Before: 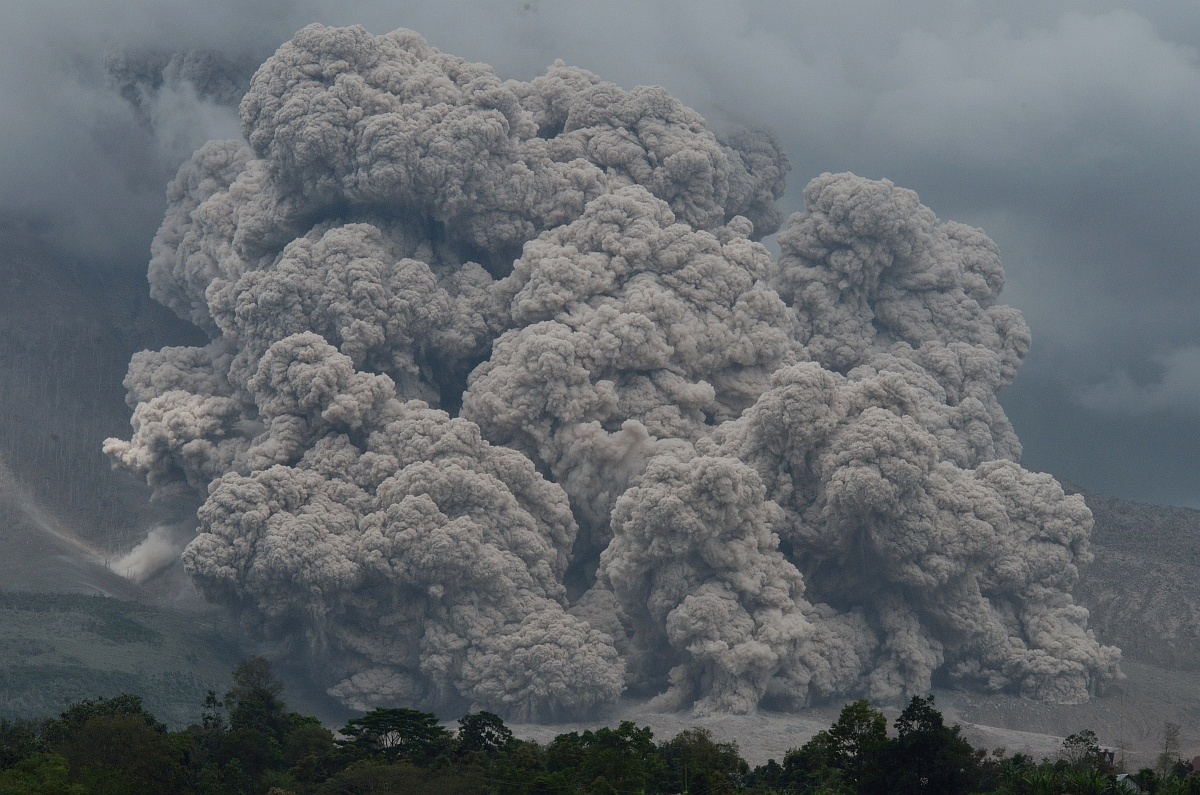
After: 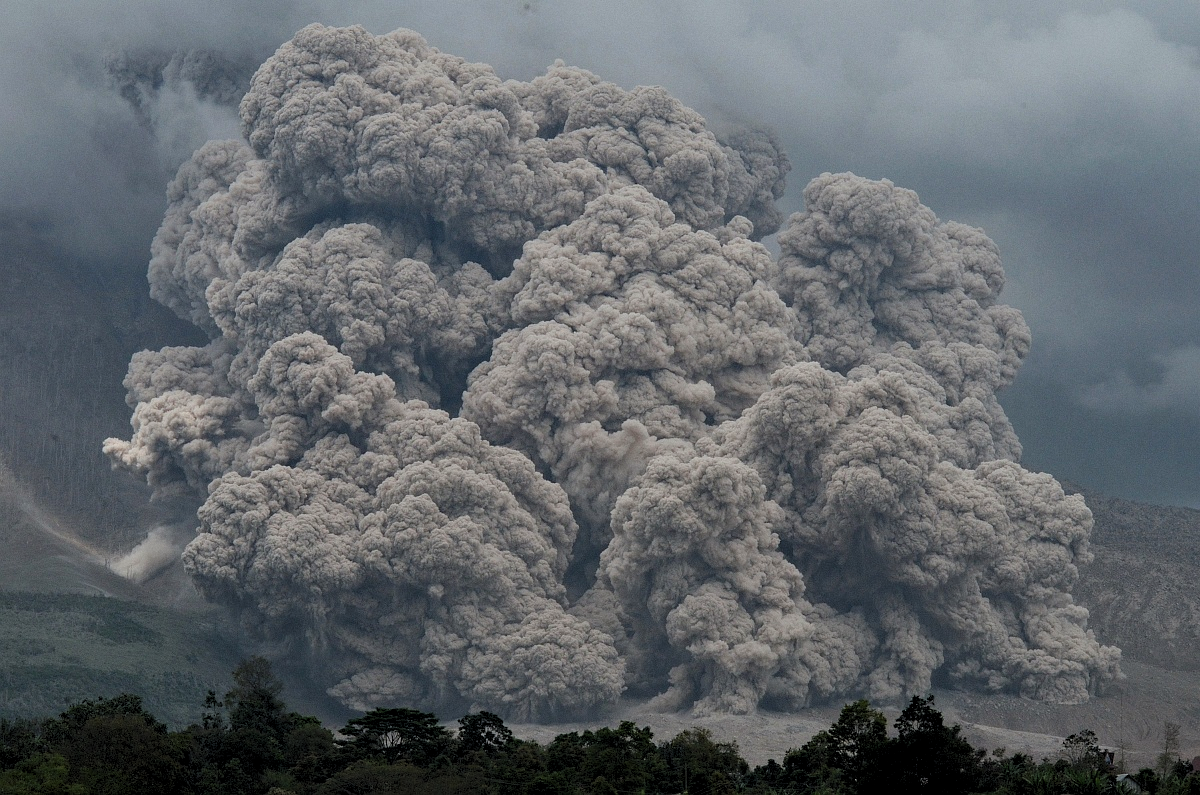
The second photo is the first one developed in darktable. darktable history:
grain: coarseness 0.09 ISO, strength 10%
haze removal: compatibility mode true, adaptive false
levels: levels [0.073, 0.497, 0.972]
